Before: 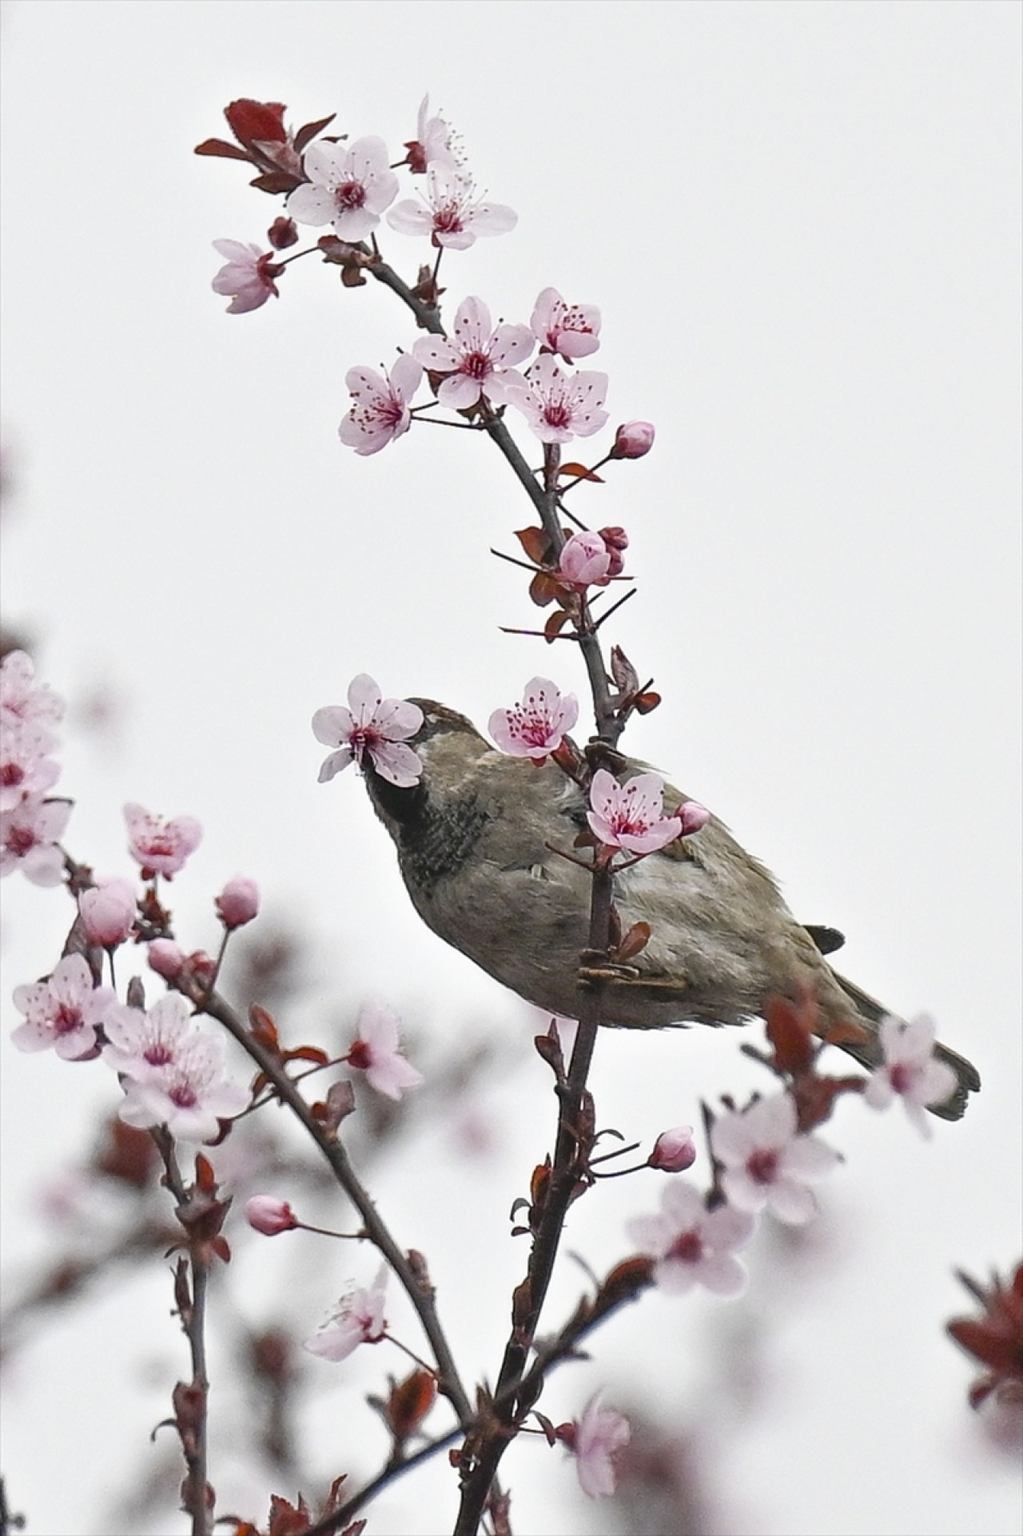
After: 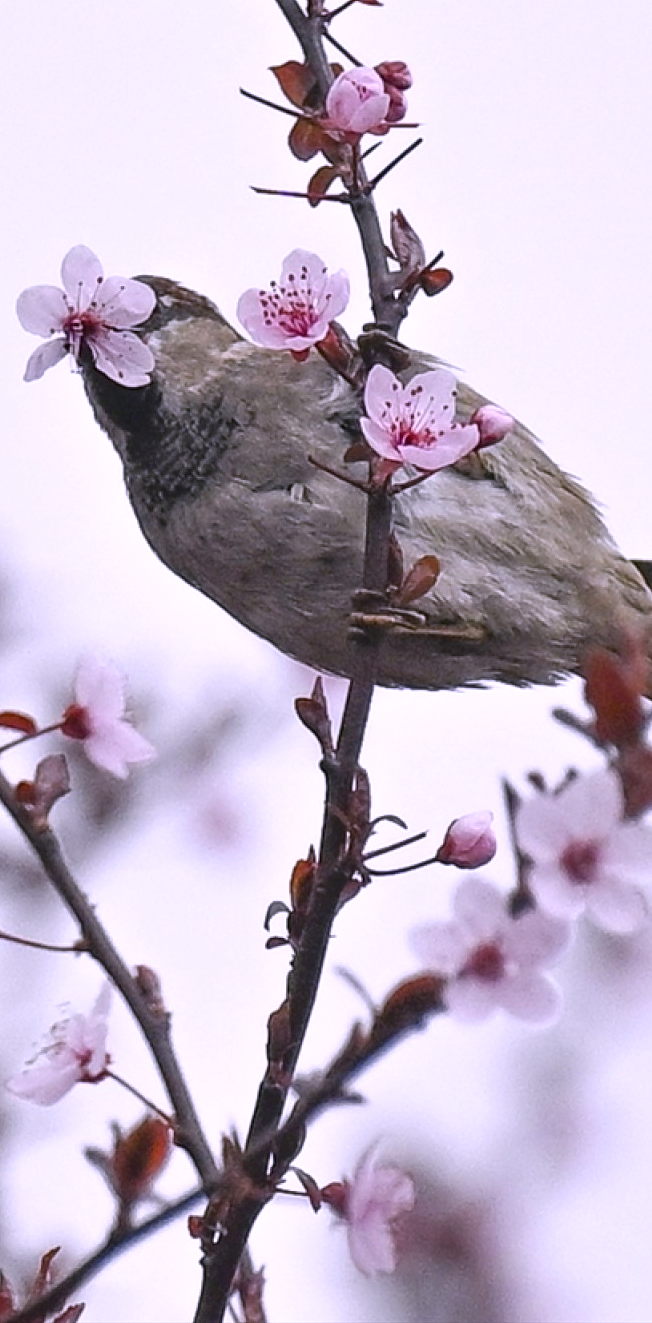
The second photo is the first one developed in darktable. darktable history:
crop and rotate: left 29.237%, top 31.152%, right 19.807%
white balance: red 1.042, blue 1.17
